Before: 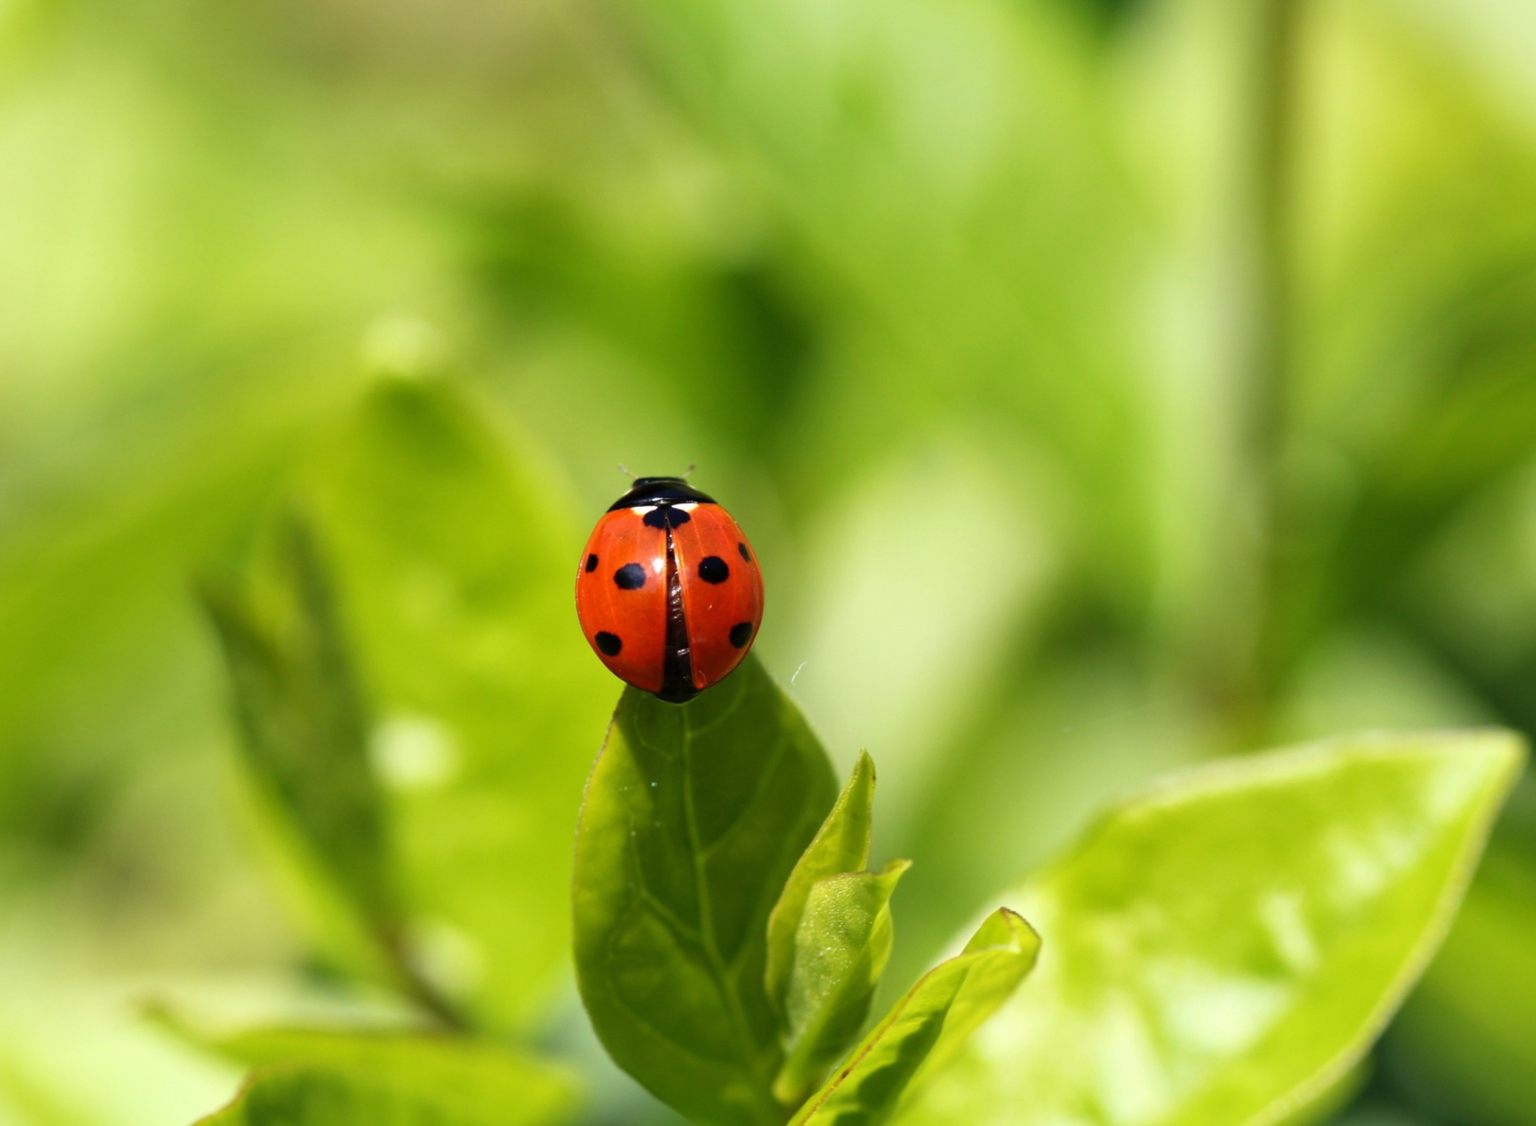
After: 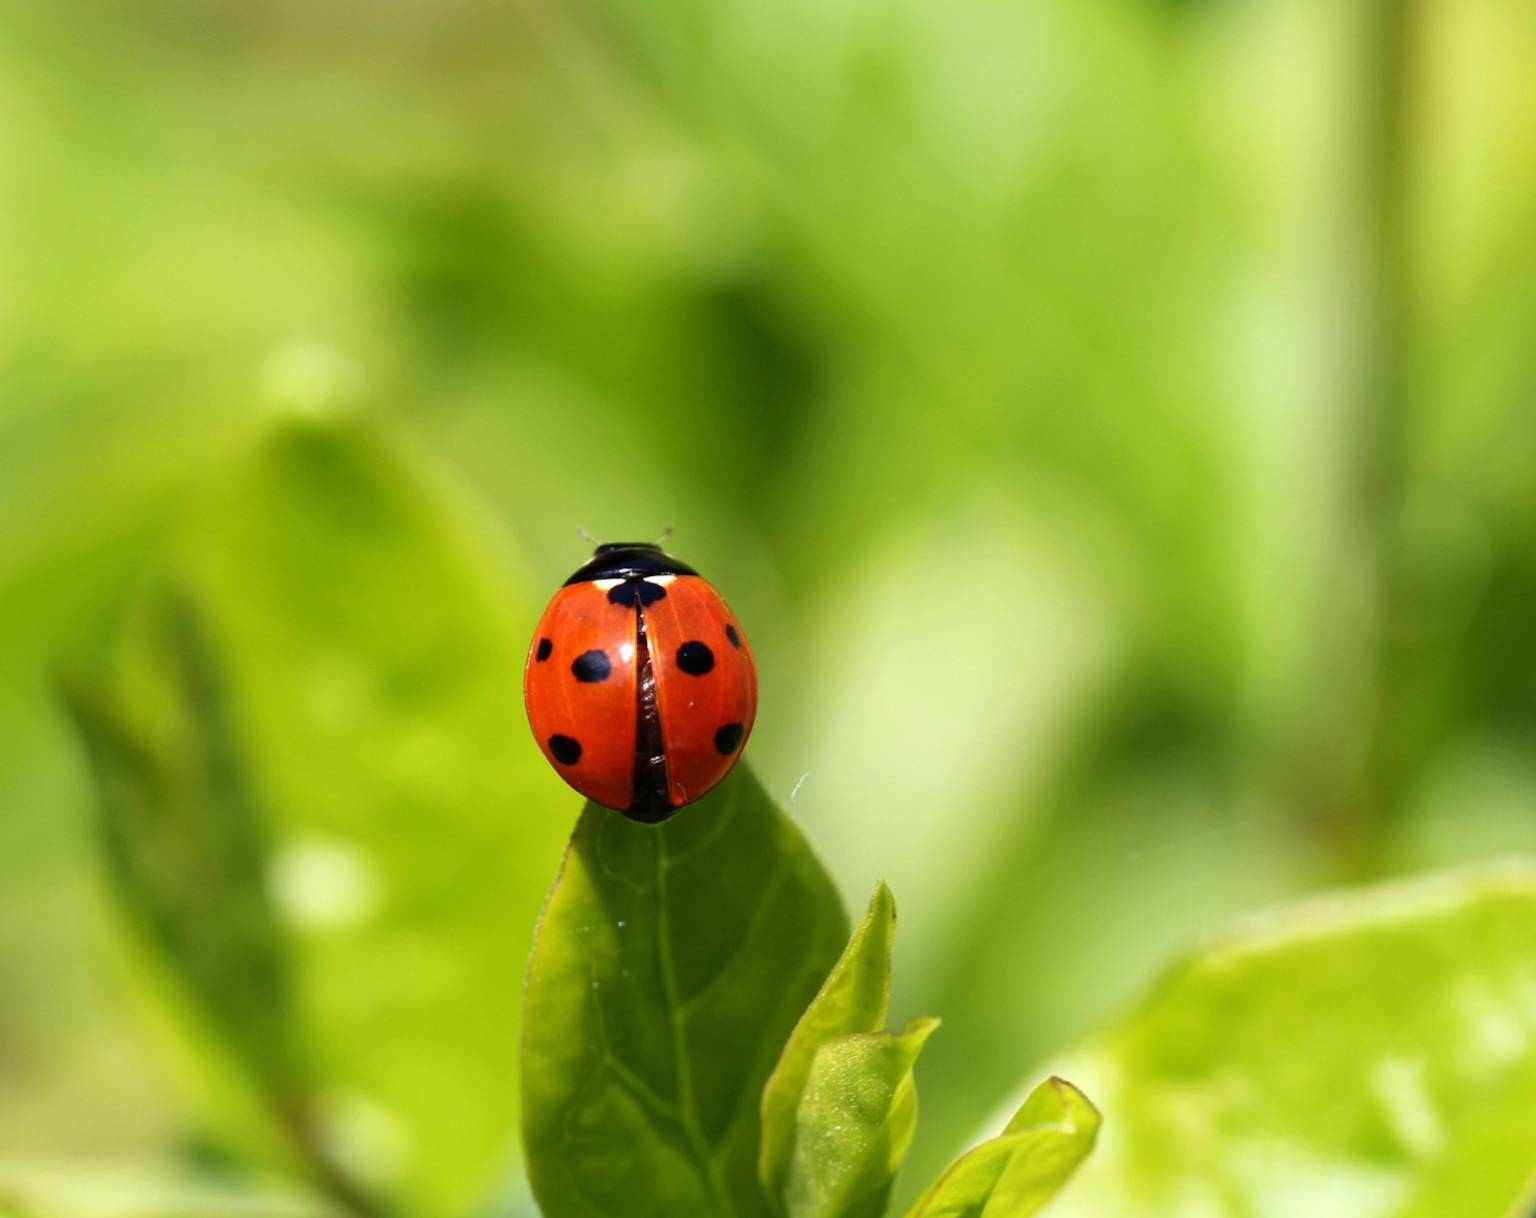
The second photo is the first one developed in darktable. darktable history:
crop: left 9.979%, top 3.532%, right 9.3%, bottom 9.163%
